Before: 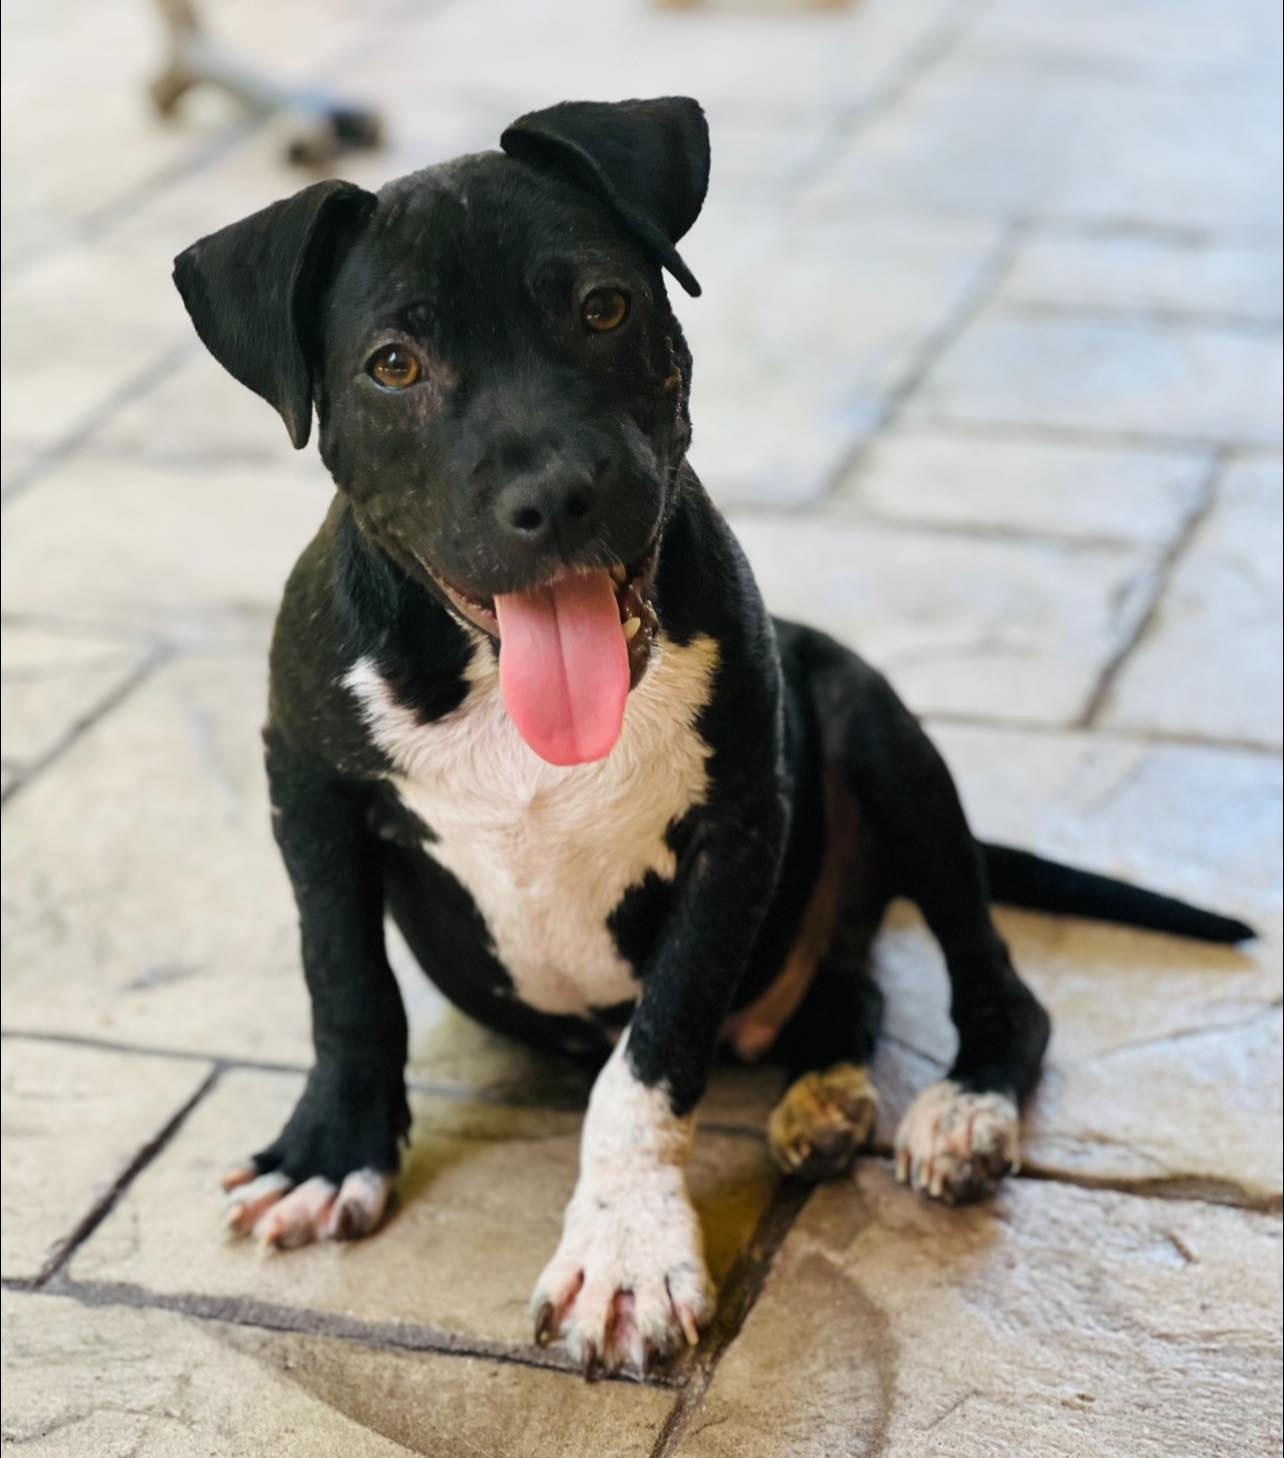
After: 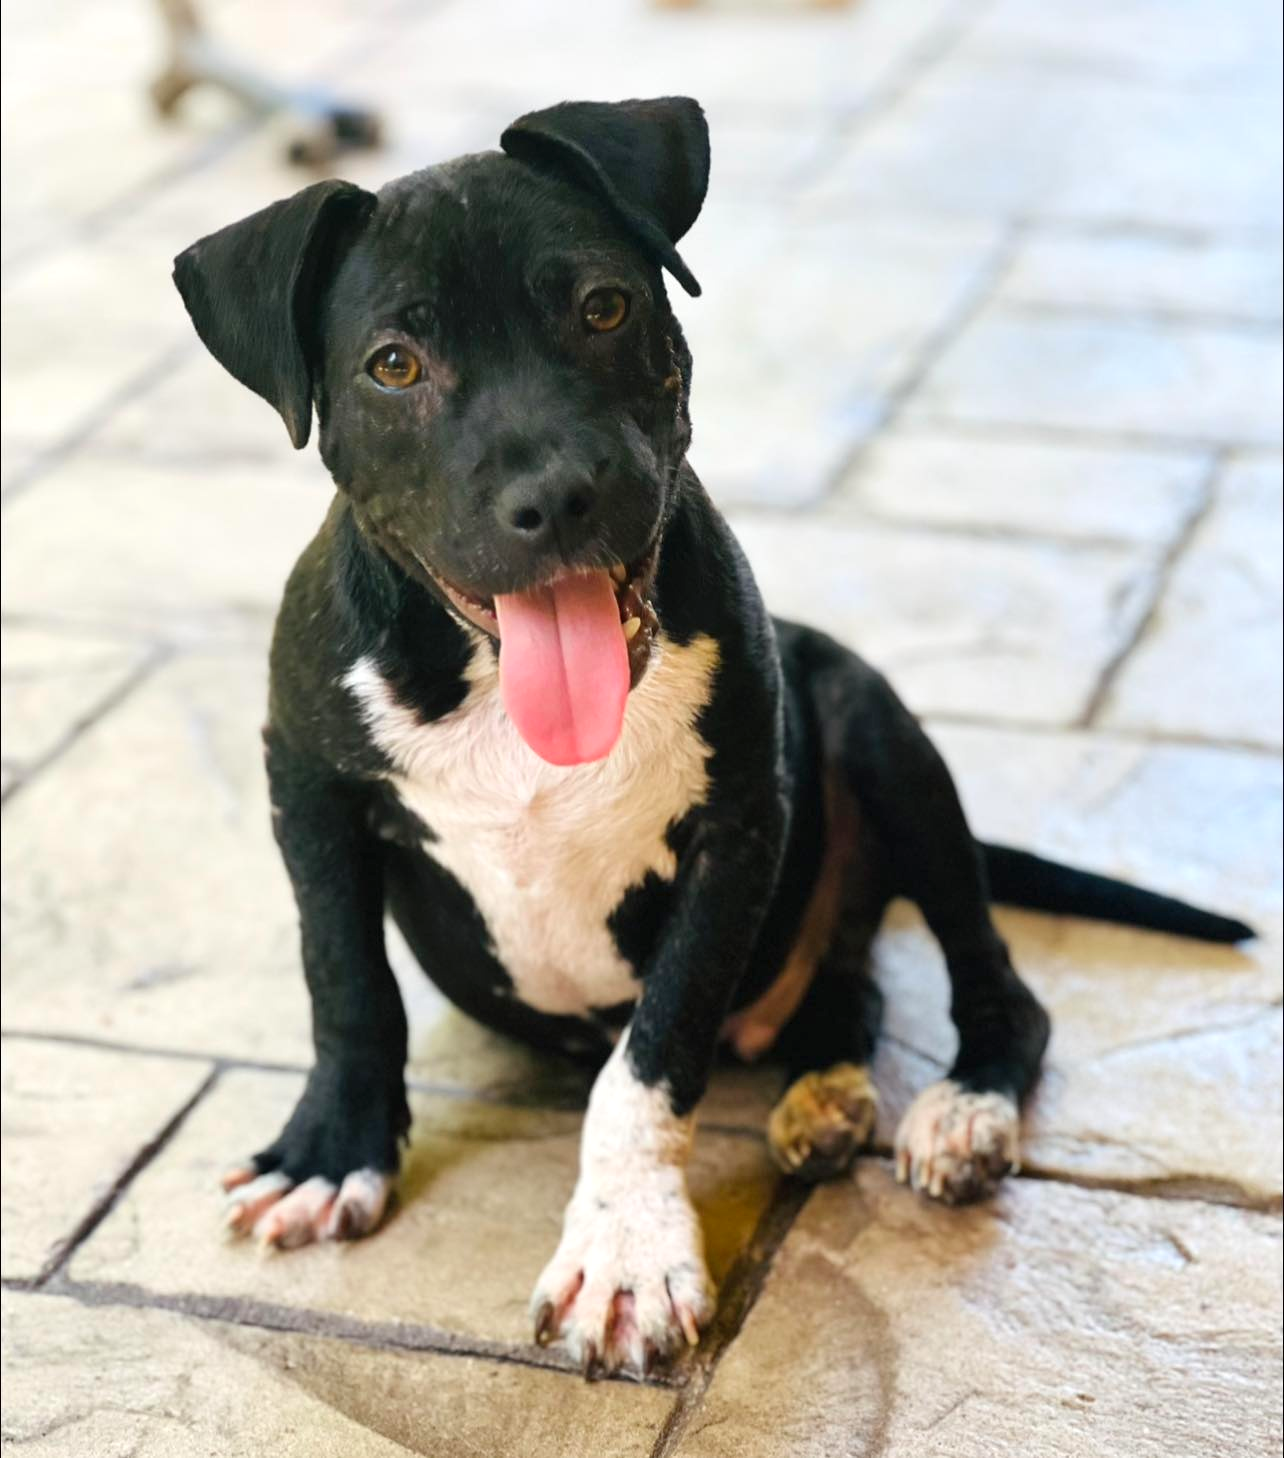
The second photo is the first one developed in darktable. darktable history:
levels: white 99.96%, levels [0, 0.435, 0.917]
